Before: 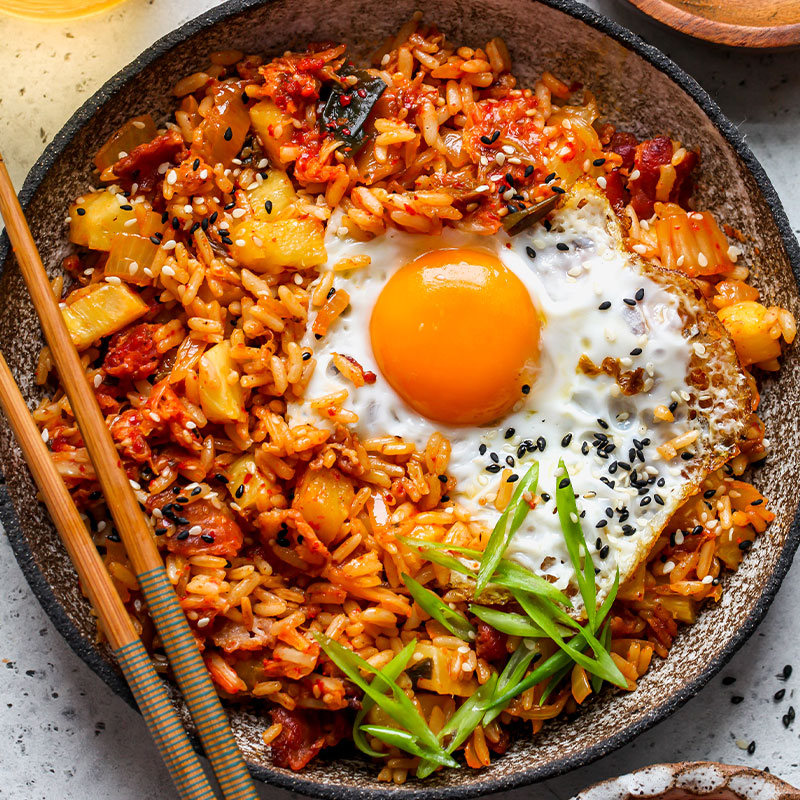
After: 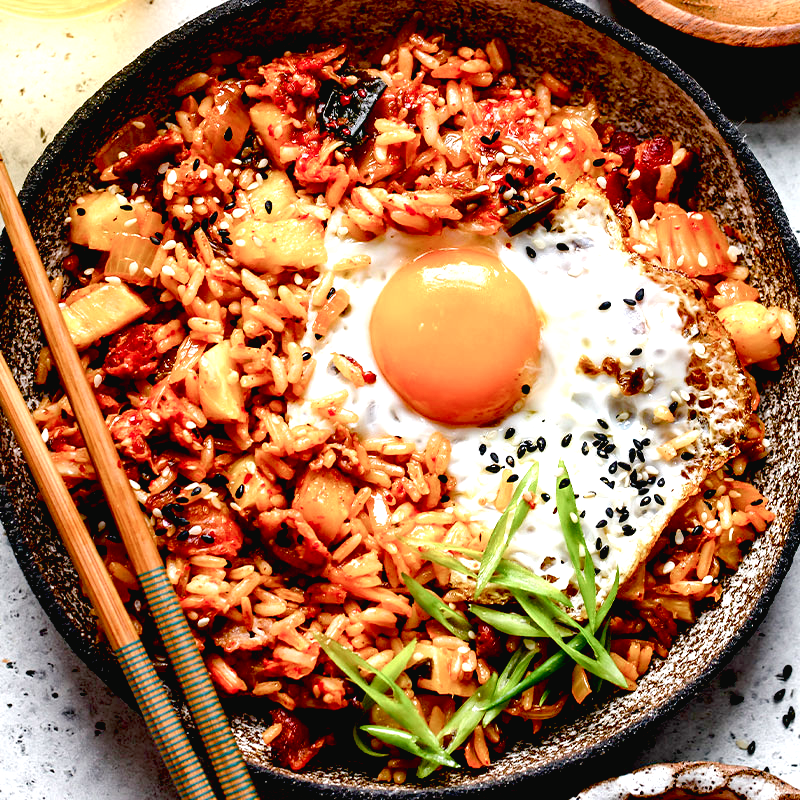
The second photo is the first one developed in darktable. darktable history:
color balance rgb: shadows lift › luminance -10%, shadows lift › chroma 1%, shadows lift › hue 113°, power › luminance -15%, highlights gain › chroma 0.2%, highlights gain › hue 333°, global offset › luminance 0.5%, perceptual saturation grading › global saturation 20%, perceptual saturation grading › highlights -50%, perceptual saturation grading › shadows 25%, contrast -10%
exposure: black level correction 0.035, exposure 0.9 EV, compensate highlight preservation false
